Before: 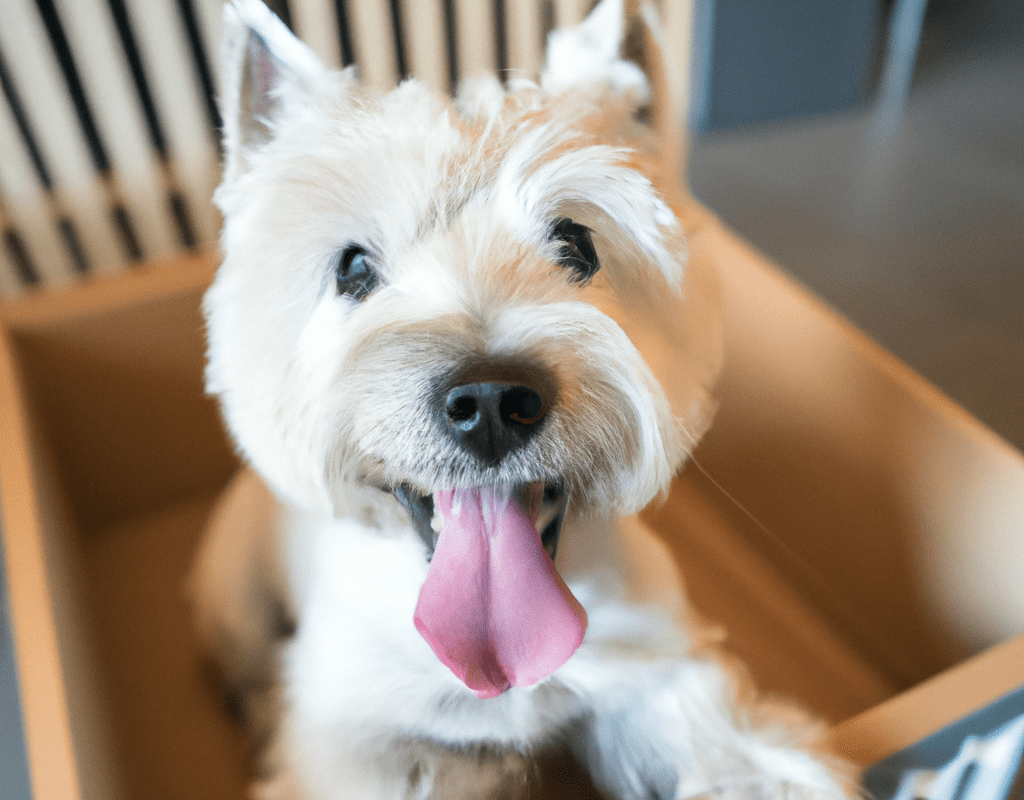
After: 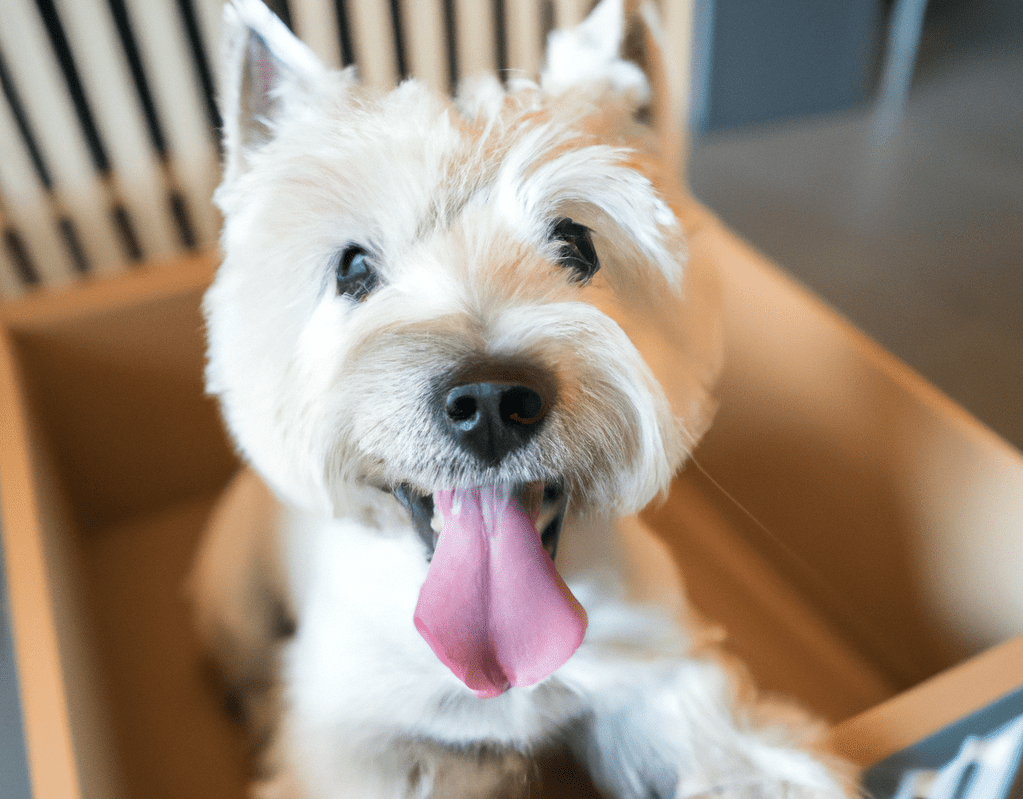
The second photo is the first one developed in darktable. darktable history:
crop and rotate: left 0.08%, bottom 0.006%
tone equalizer: edges refinement/feathering 500, mask exposure compensation -1.57 EV, preserve details no
